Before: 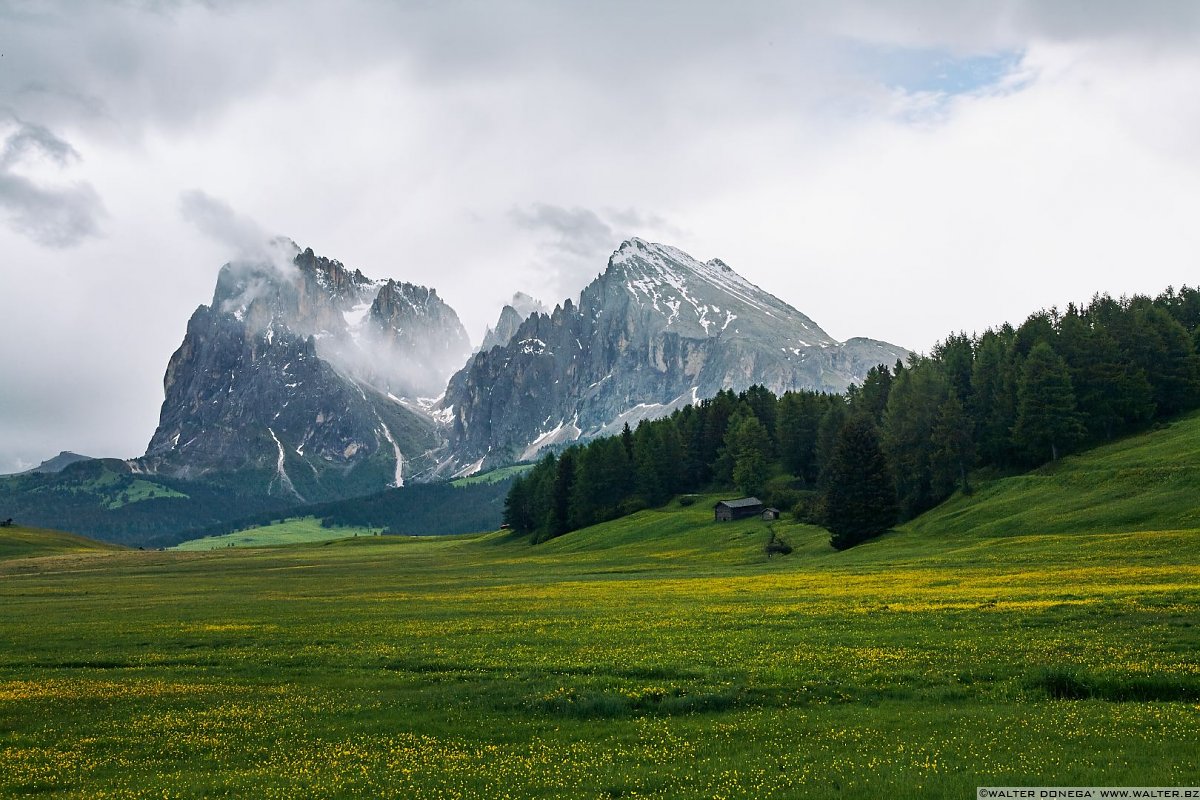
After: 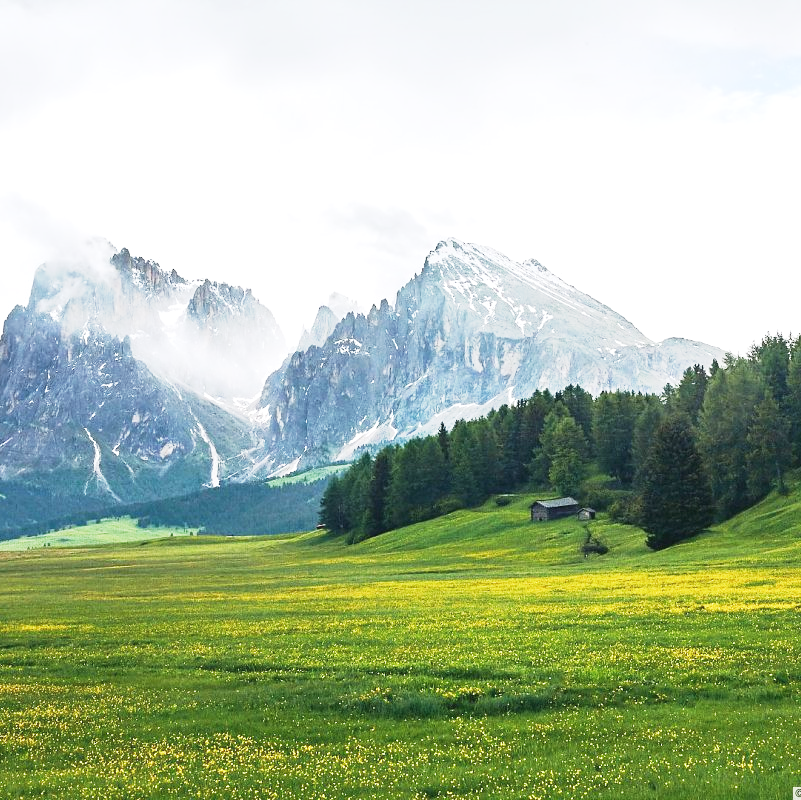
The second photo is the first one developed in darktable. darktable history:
base curve: curves: ch0 [(0, 0) (0.088, 0.125) (0.176, 0.251) (0.354, 0.501) (0.613, 0.749) (1, 0.877)], preserve colors none
exposure: black level correction -0.002, exposure 1.112 EV, compensate exposure bias true, compensate highlight preservation false
crop and rotate: left 15.342%, right 17.901%
